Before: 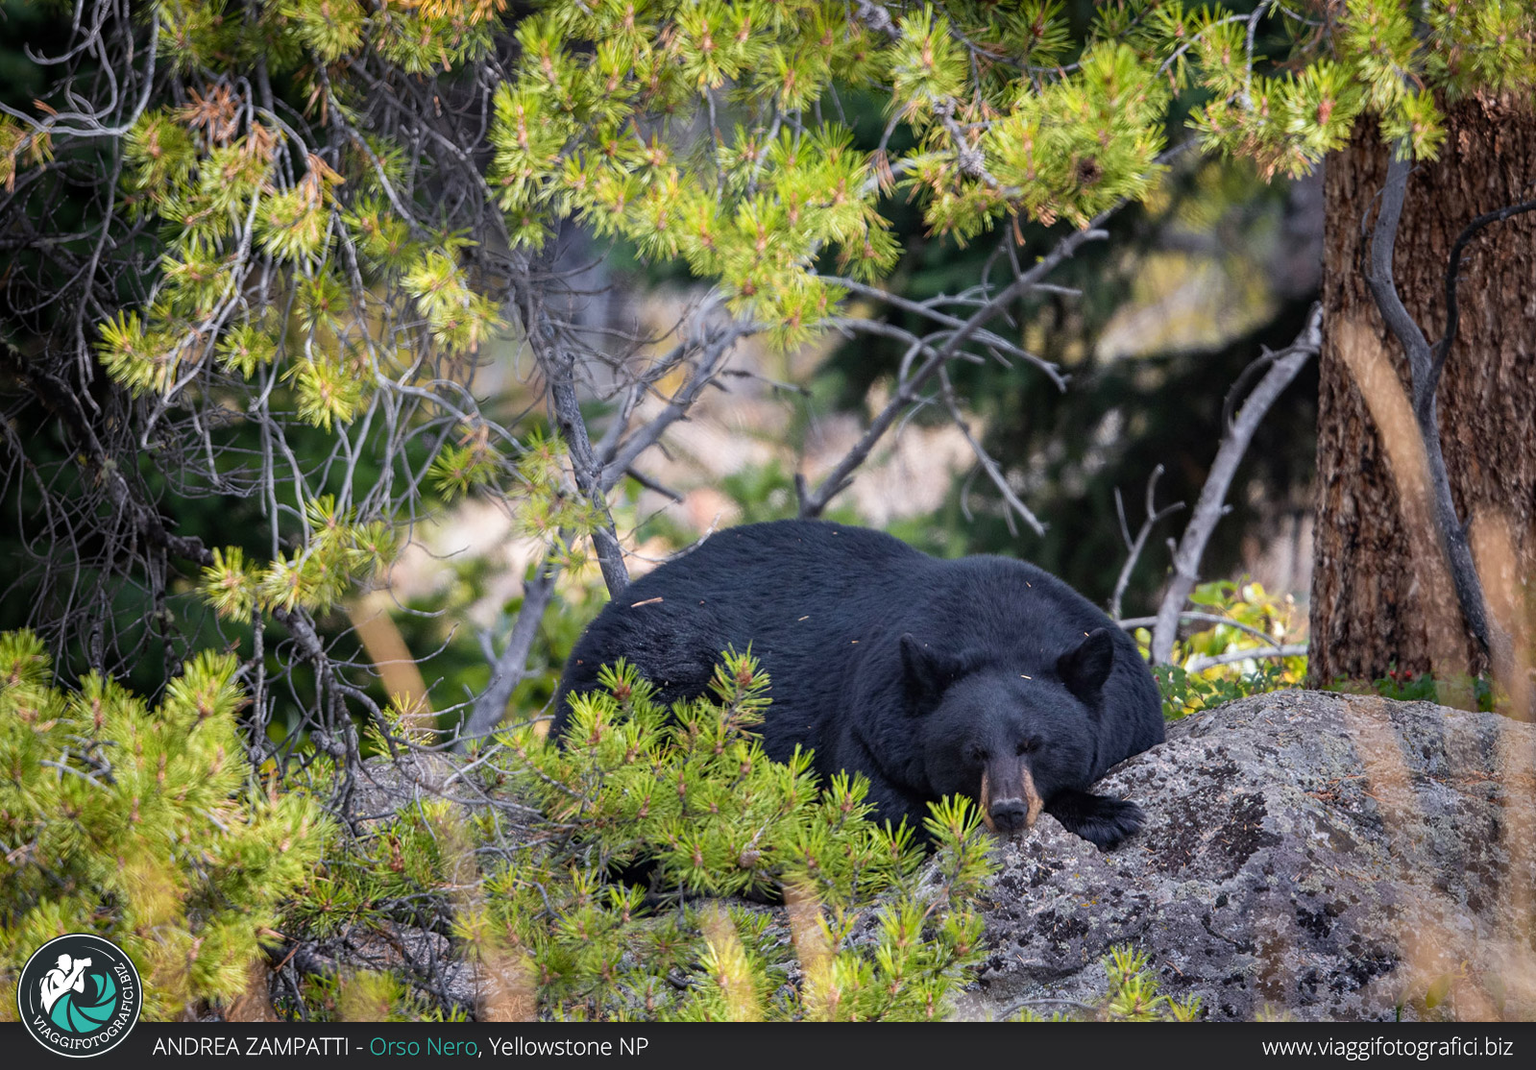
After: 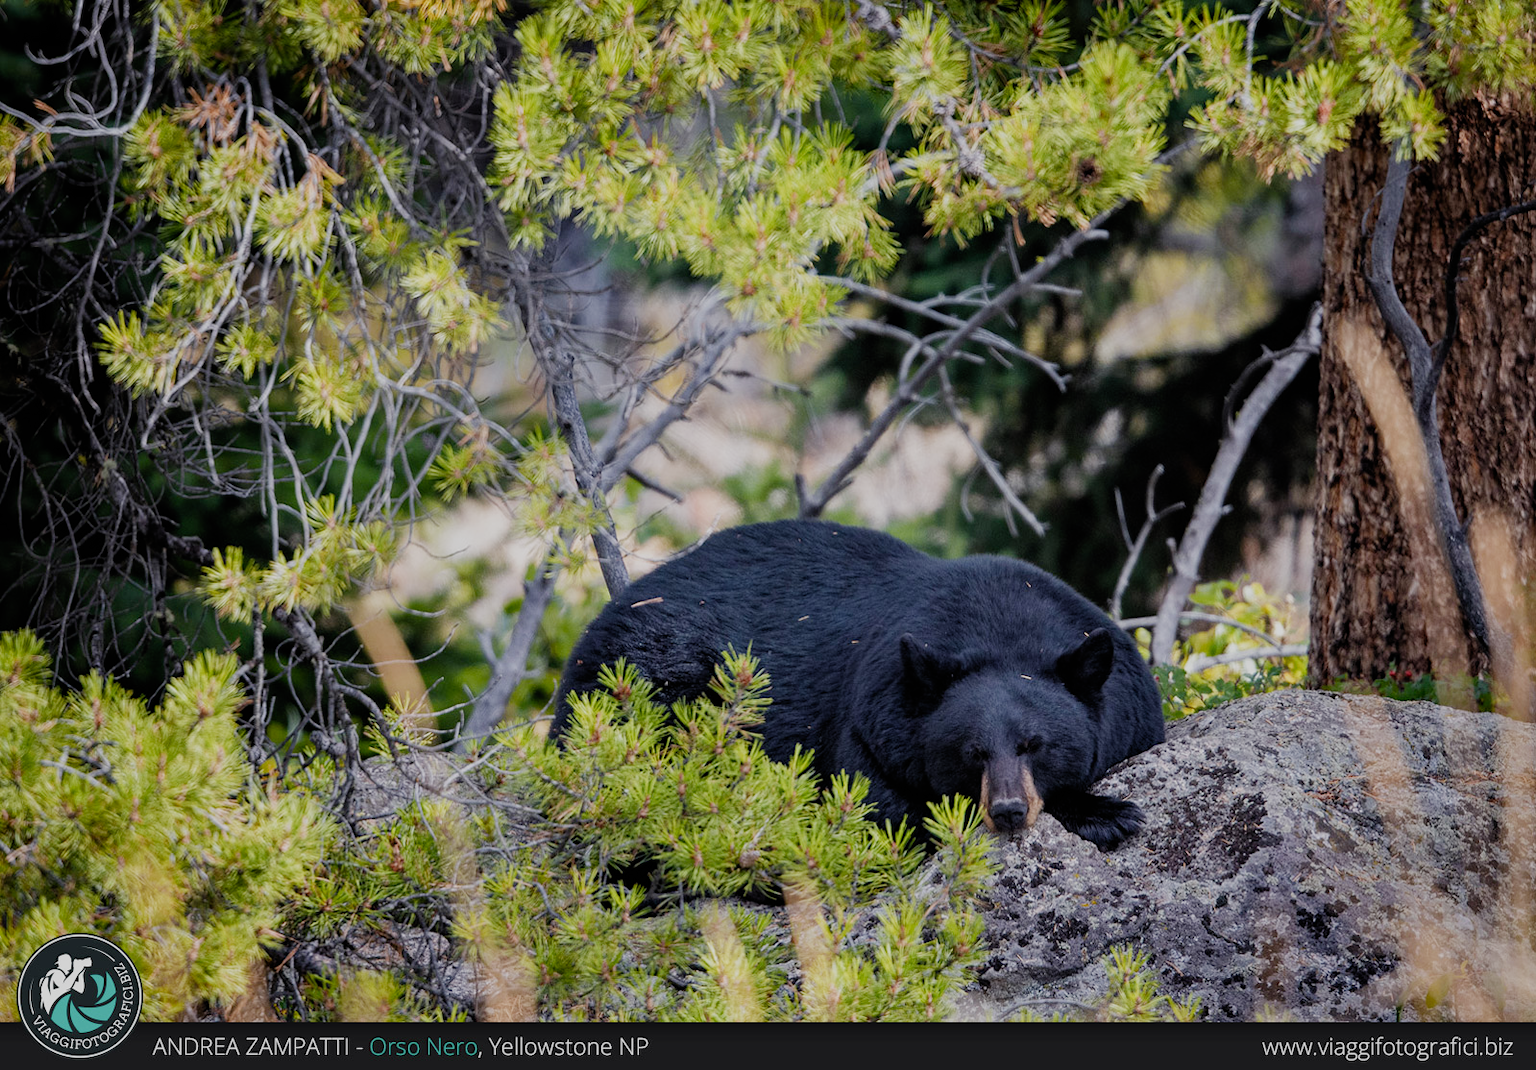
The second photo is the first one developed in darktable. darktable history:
filmic rgb: black relative exposure -7.65 EV, white relative exposure 4.56 EV, hardness 3.61, add noise in highlights 0.002, preserve chrominance no, color science v3 (2019), use custom middle-gray values true, iterations of high-quality reconstruction 0, contrast in highlights soft
